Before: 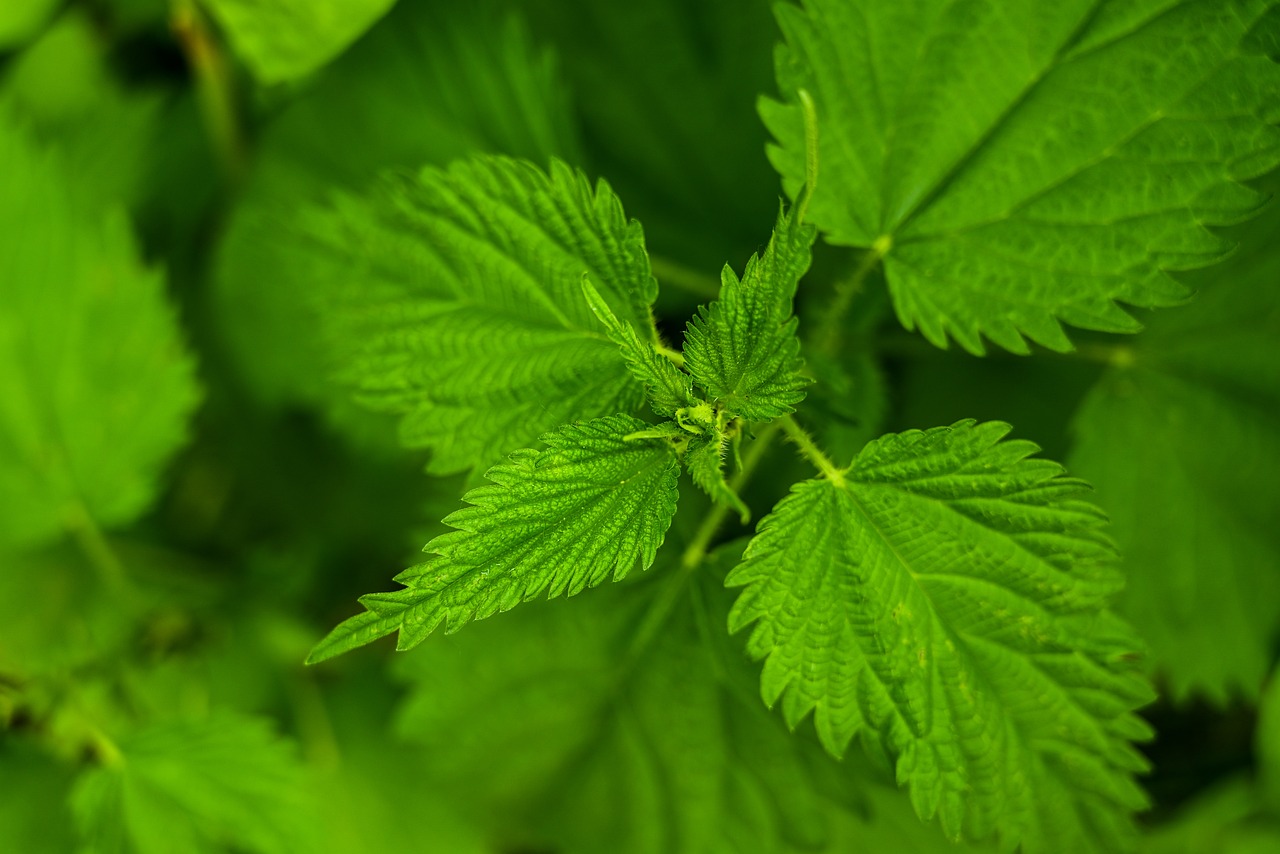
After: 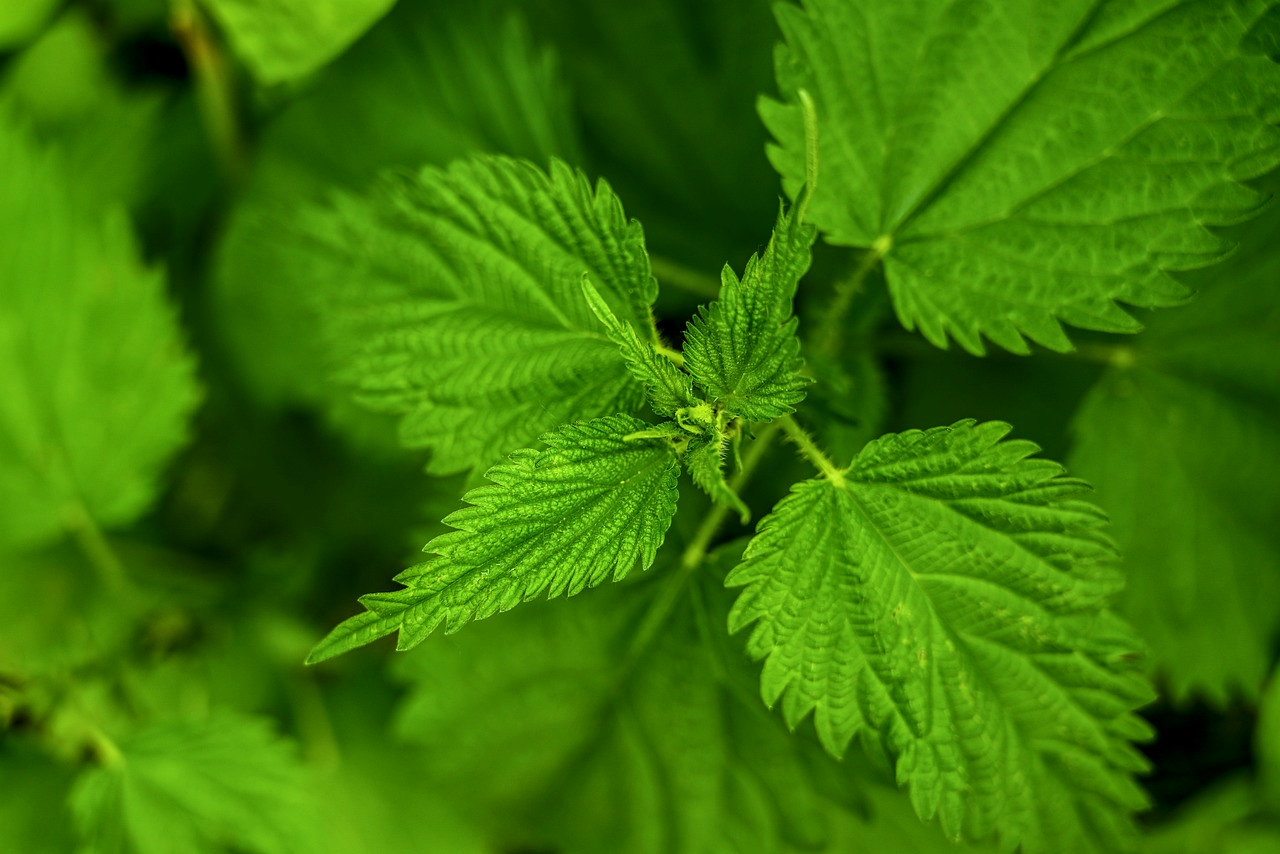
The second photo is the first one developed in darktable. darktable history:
white balance: red 0.984, blue 1.059
local contrast: on, module defaults
